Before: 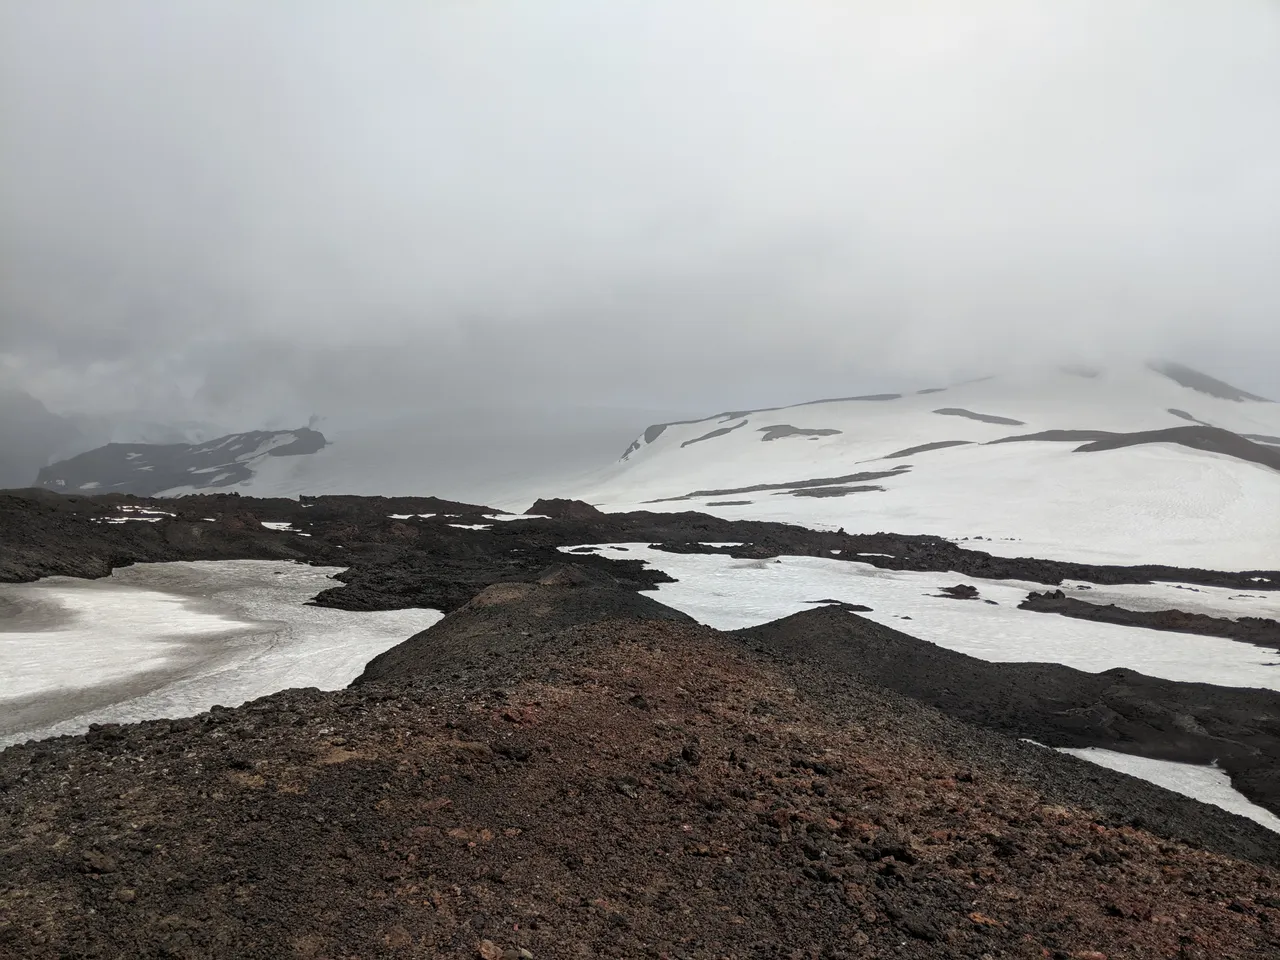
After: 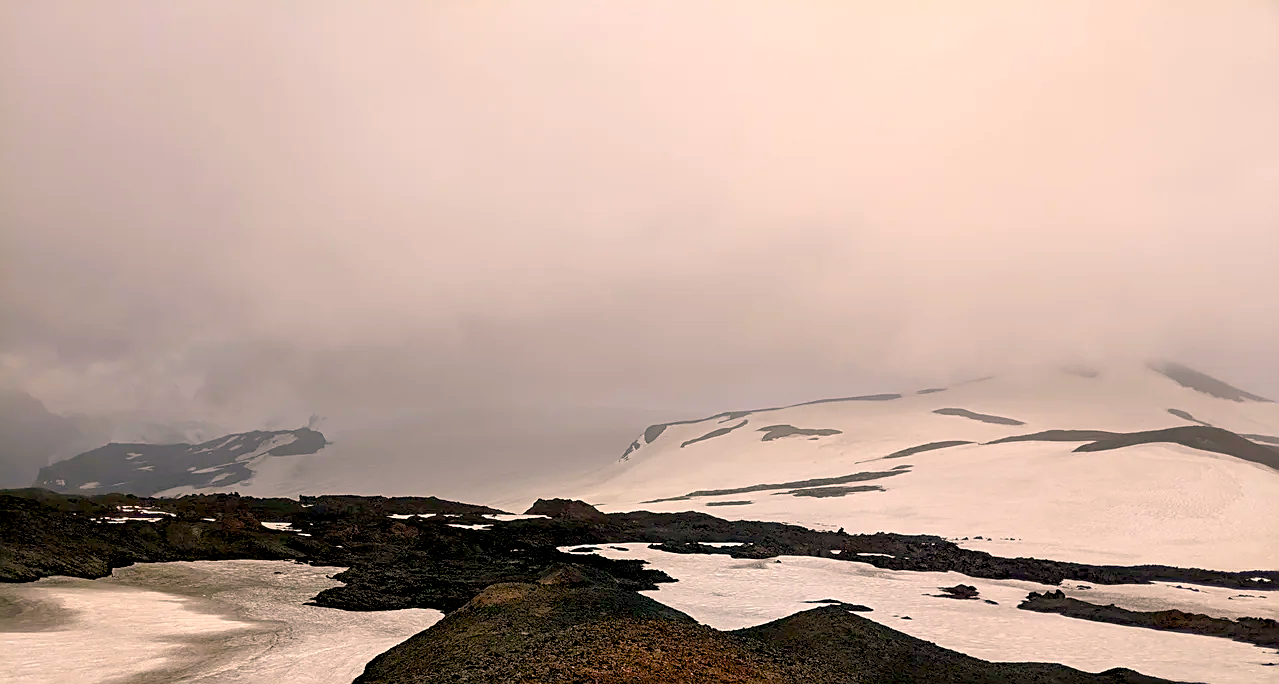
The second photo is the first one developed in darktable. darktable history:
sharpen: on, module defaults
color correction: highlights a* 11.7, highlights b* 12.14
exposure: black level correction 0.018, exposure -0.009 EV, compensate exposure bias true, compensate highlight preservation false
crop: right 0%, bottom 28.669%
color balance rgb: shadows lift › chroma 2.043%, shadows lift › hue 134.59°, highlights gain › chroma 1.113%, highlights gain › hue 60.04°, linear chroma grading › global chroma 14.584%, perceptual saturation grading › global saturation 20%, perceptual saturation grading › highlights -25.442%, perceptual saturation grading › shadows 49.323%, global vibrance 24.547%
tone equalizer: edges refinement/feathering 500, mask exposure compensation -1.57 EV, preserve details no
